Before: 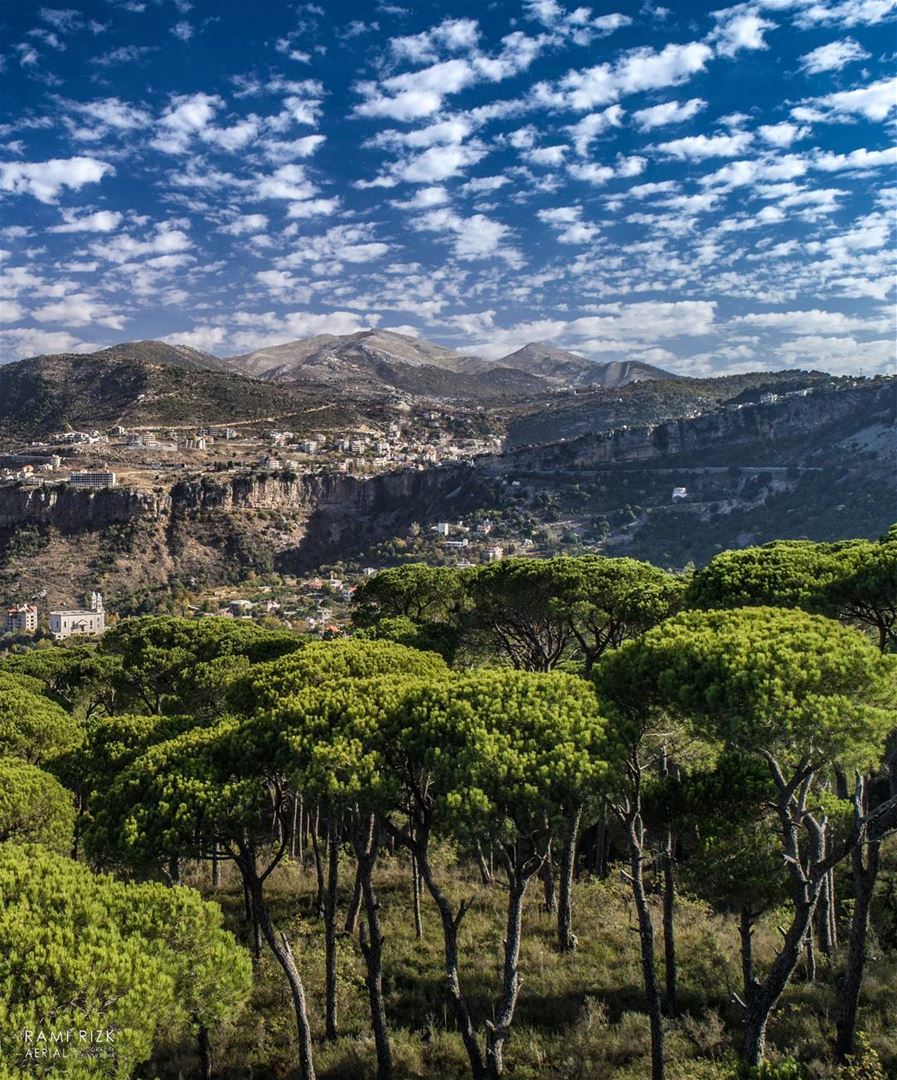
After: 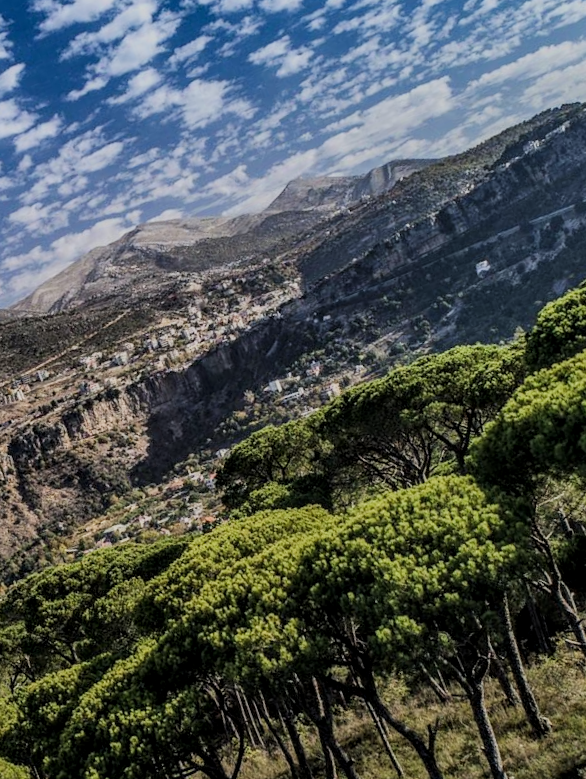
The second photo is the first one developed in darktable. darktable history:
local contrast: on, module defaults
filmic rgb: black relative exposure -9.27 EV, white relative exposure 6.82 EV, hardness 3.08, contrast 1.062, color science v5 (2021), contrast in shadows safe, contrast in highlights safe
crop and rotate: angle 21.29°, left 6.723%, right 3.766%, bottom 1.18%
